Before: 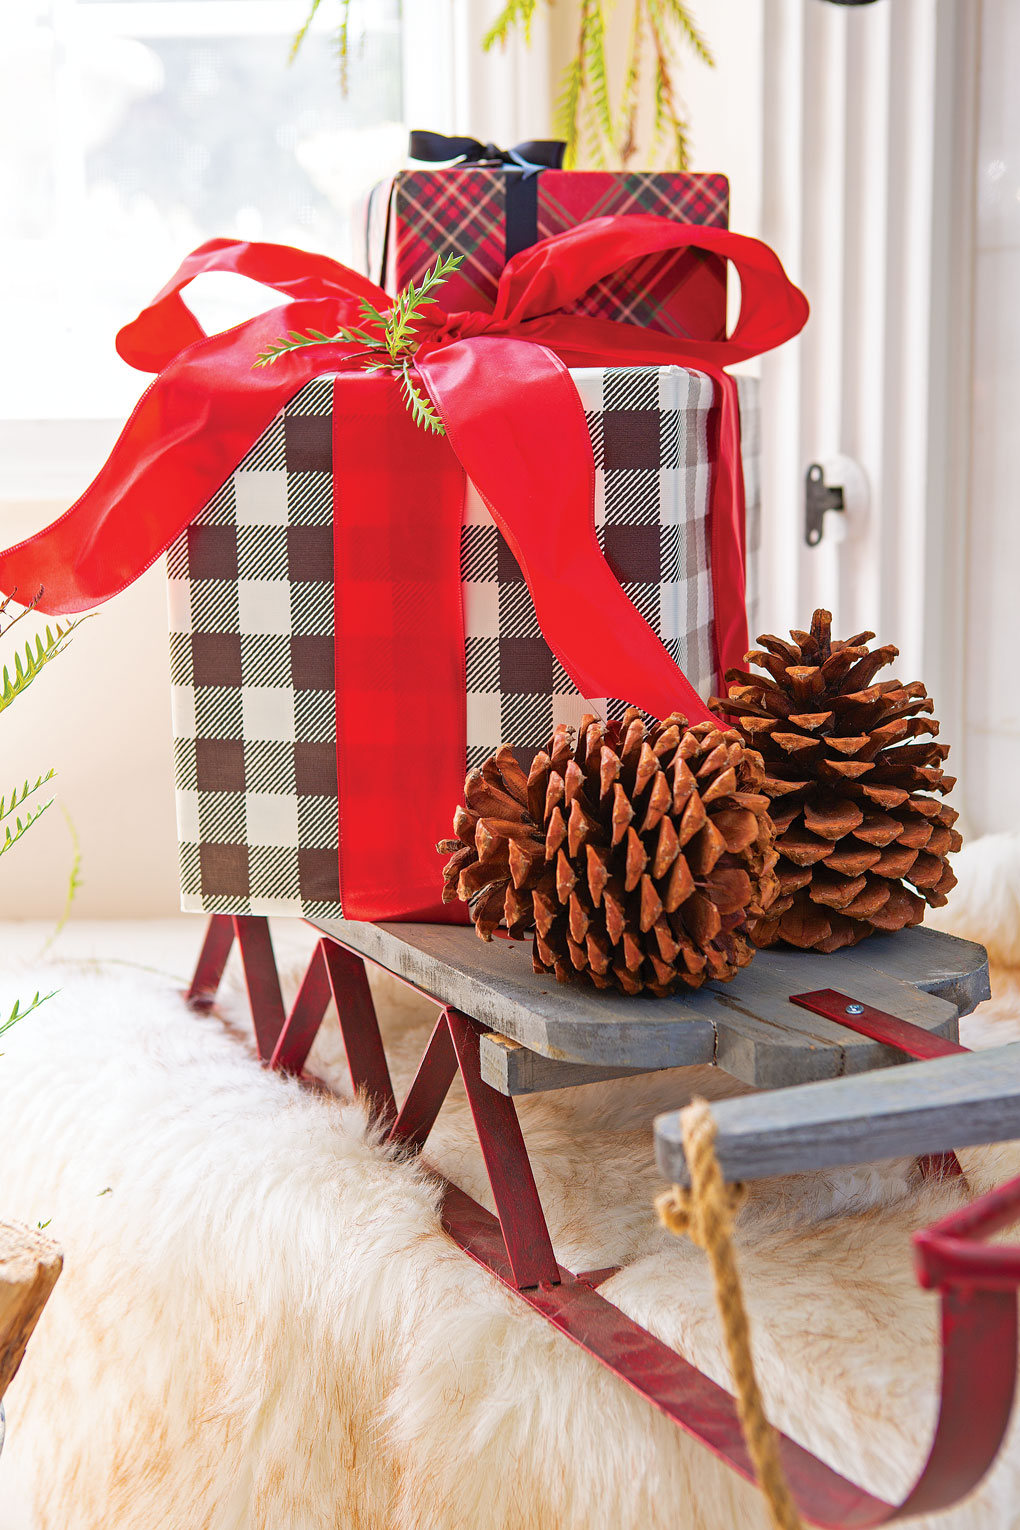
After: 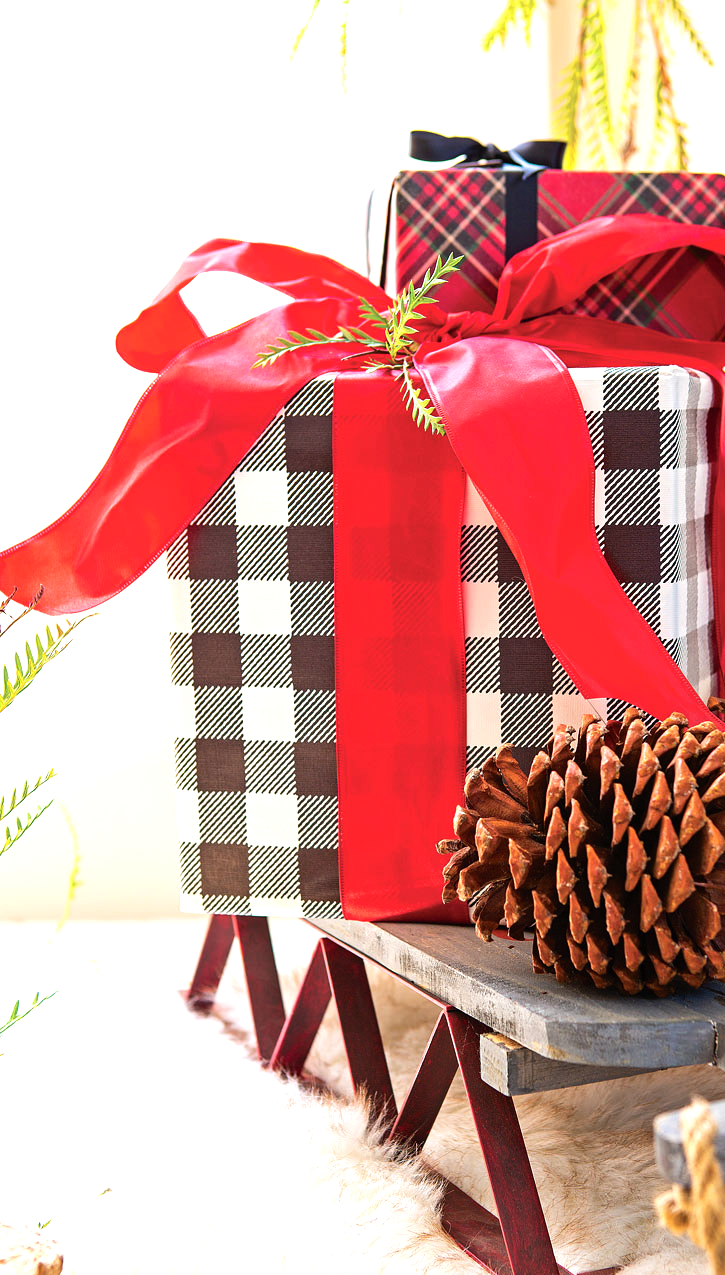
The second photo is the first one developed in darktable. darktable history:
crop: right 28.885%, bottom 16.626%
tone equalizer: -8 EV -0.75 EV, -7 EV -0.7 EV, -6 EV -0.6 EV, -5 EV -0.4 EV, -3 EV 0.4 EV, -2 EV 0.6 EV, -1 EV 0.7 EV, +0 EV 0.75 EV, edges refinement/feathering 500, mask exposure compensation -1.57 EV, preserve details no
